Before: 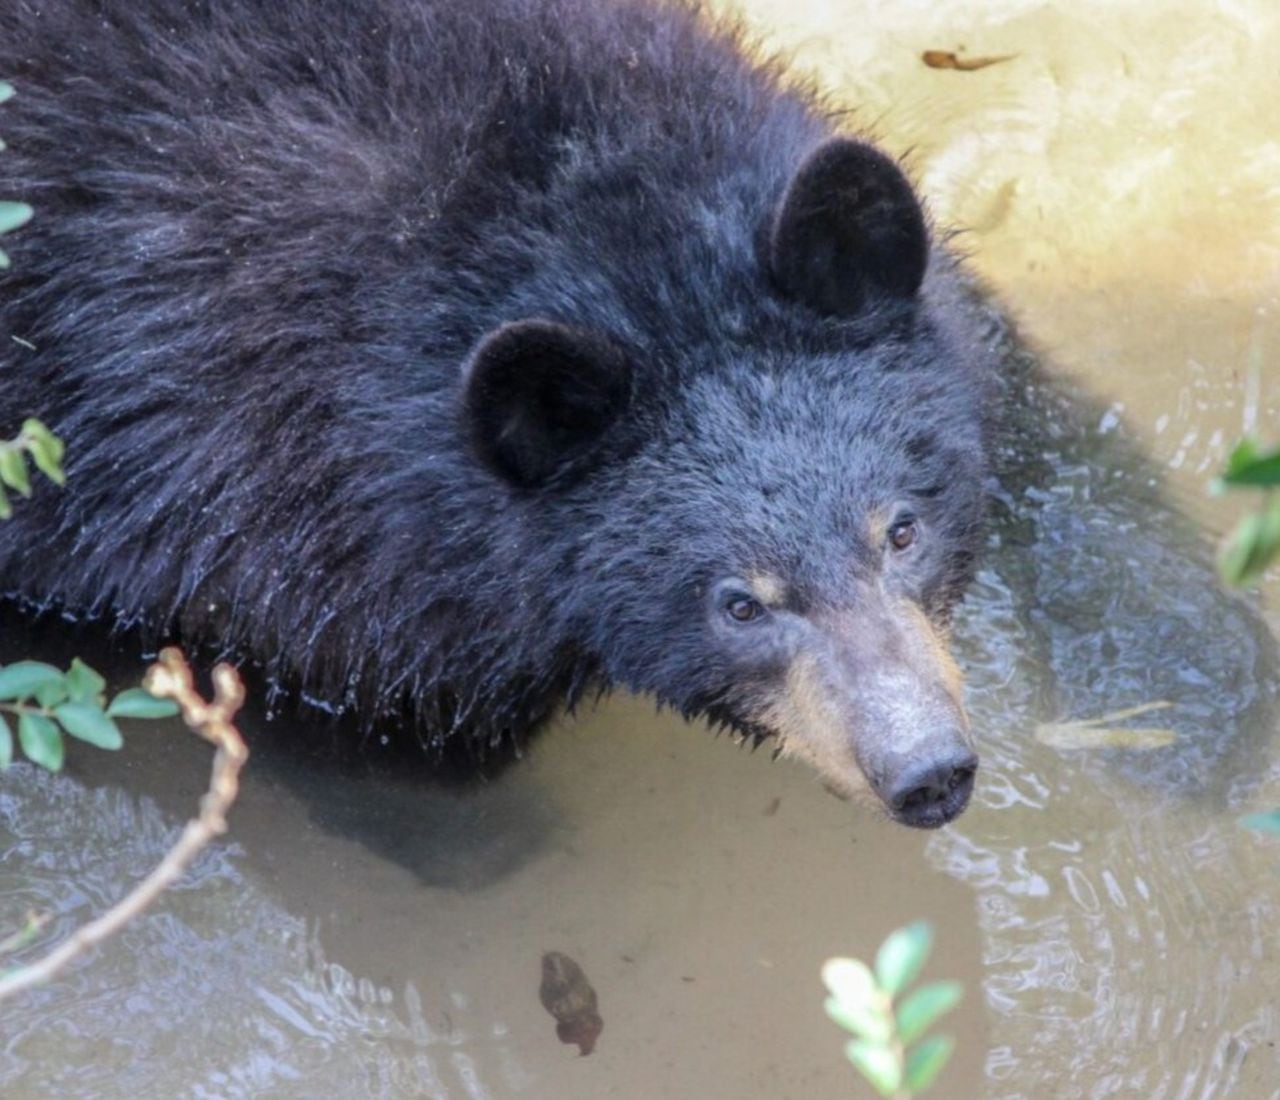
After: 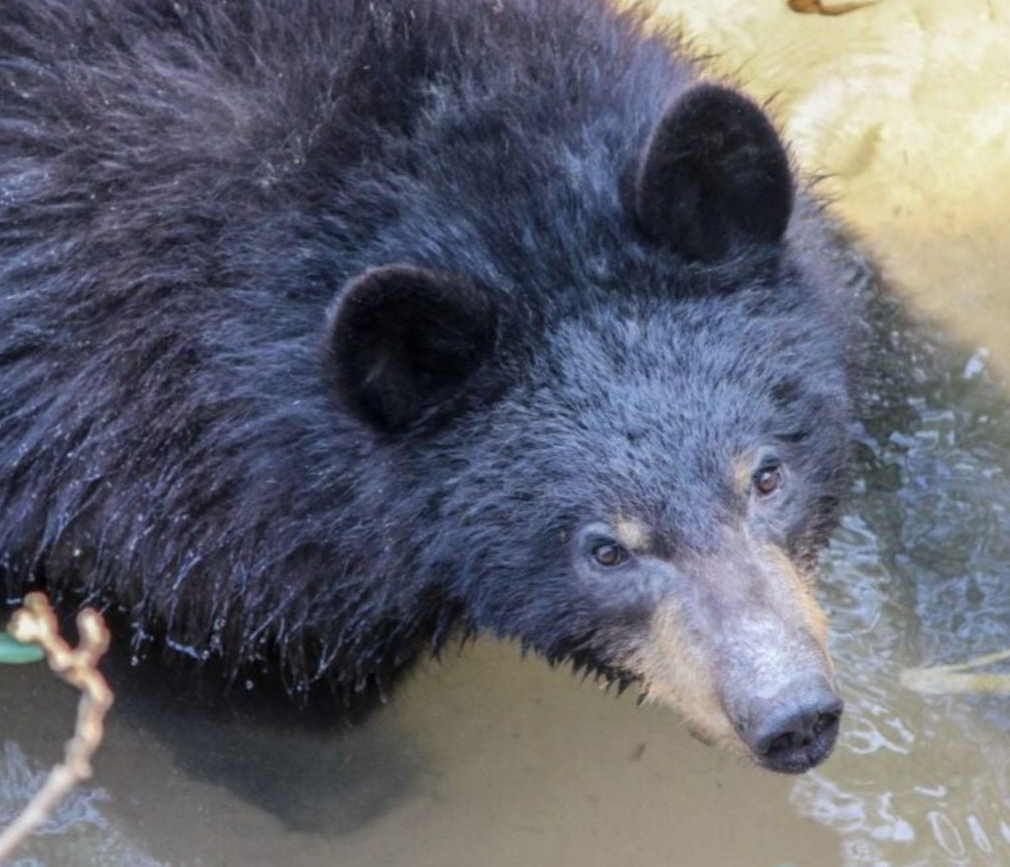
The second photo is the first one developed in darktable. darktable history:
crop and rotate: left 10.571%, top 5.026%, right 10.502%, bottom 16.107%
